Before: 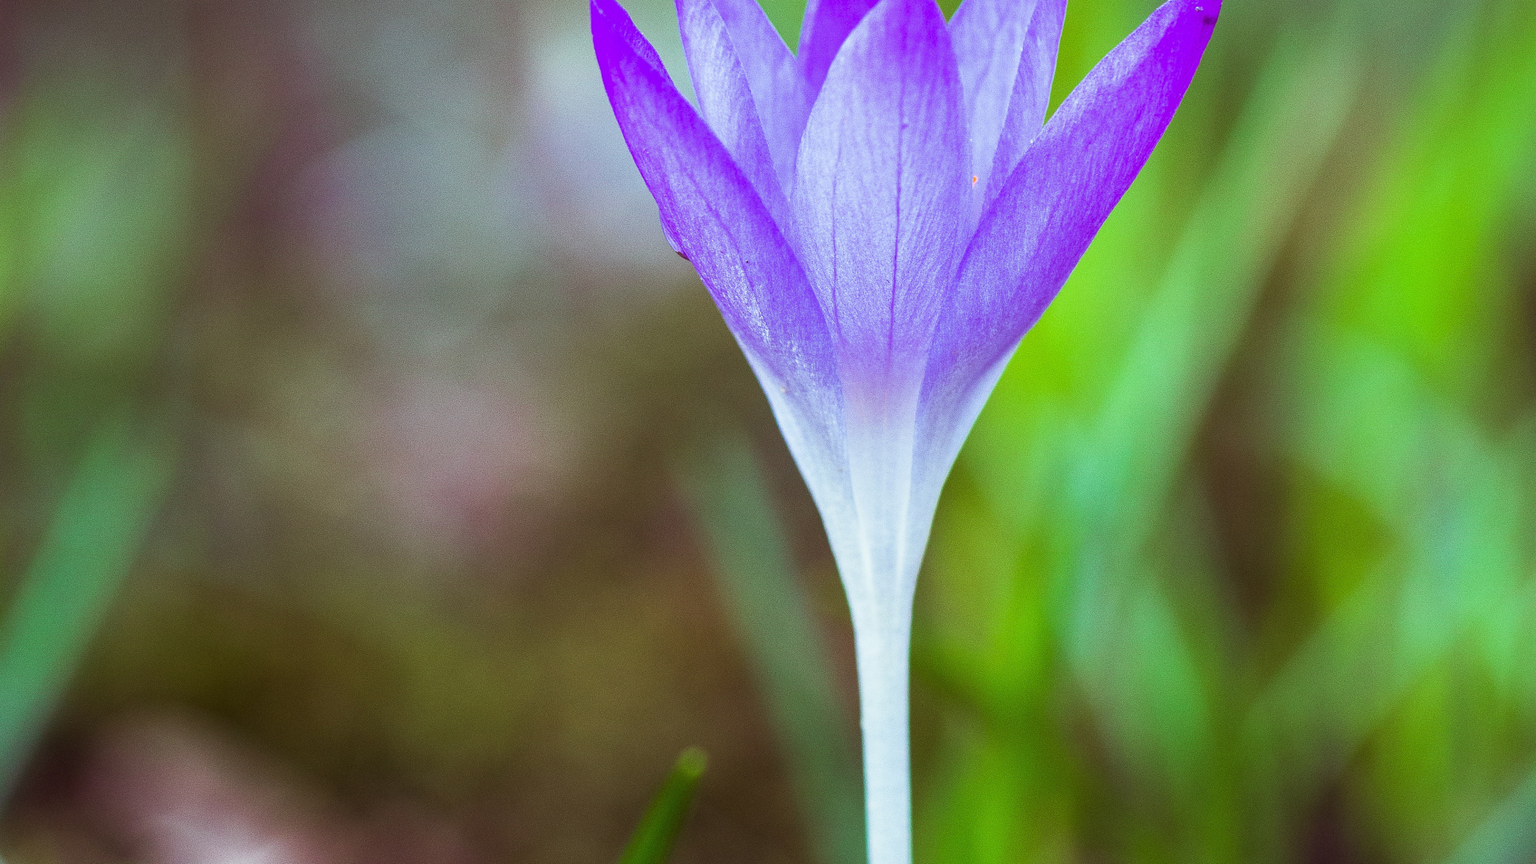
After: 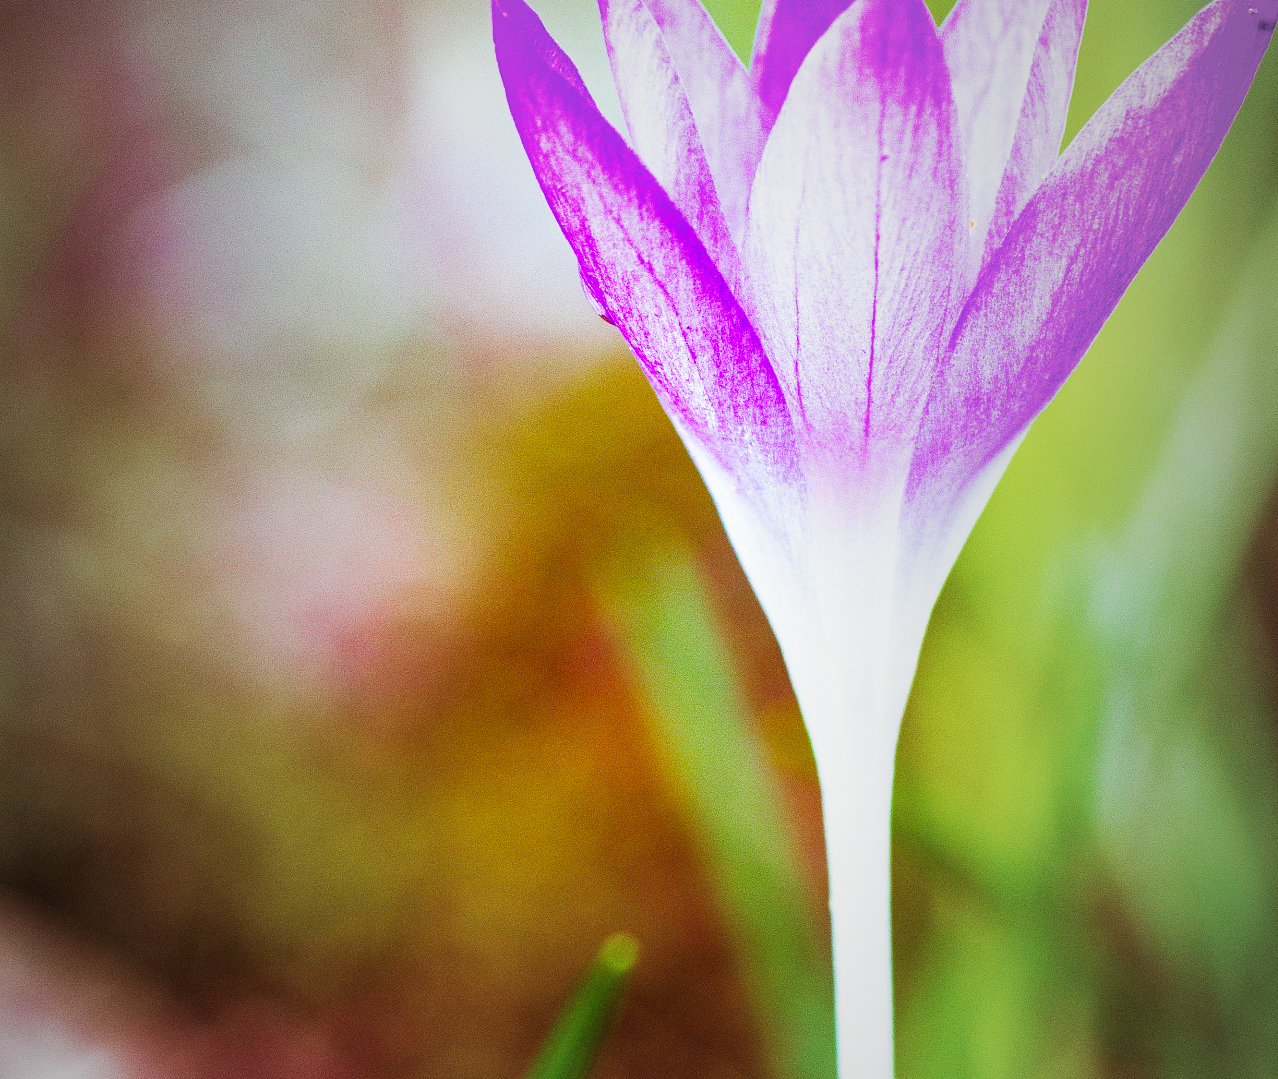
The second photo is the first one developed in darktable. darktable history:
crop and rotate: left 12.835%, right 20.552%
base curve: curves: ch0 [(0, 0) (0.007, 0.004) (0.027, 0.03) (0.046, 0.07) (0.207, 0.54) (0.442, 0.872) (0.673, 0.972) (1, 1)], preserve colors none
exposure: black level correction 0.001, compensate highlight preservation false
color balance rgb: power › chroma 1.03%, power › hue 26.94°, perceptual saturation grading › global saturation 40.296%, perceptual saturation grading › highlights -25.451%, perceptual saturation grading › mid-tones 34.893%, perceptual saturation grading › shadows 36.045%, global vibrance -17.407%, contrast -5.828%
vignetting: fall-off start 17.51%, fall-off radius 137.43%, width/height ratio 0.626, shape 0.601
